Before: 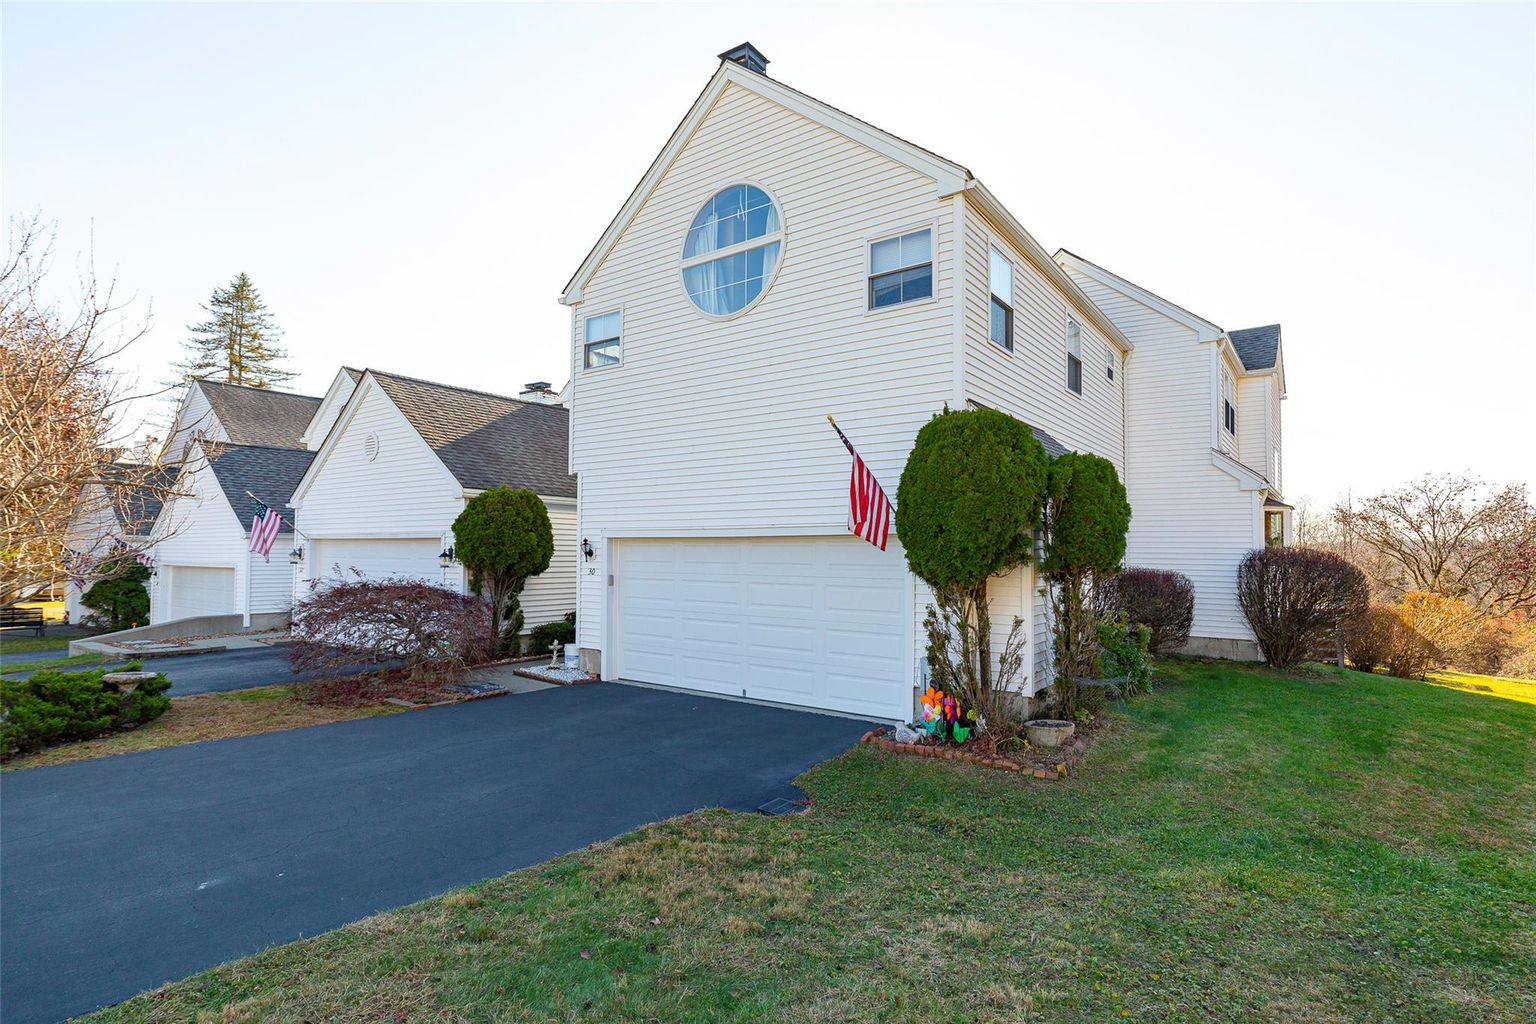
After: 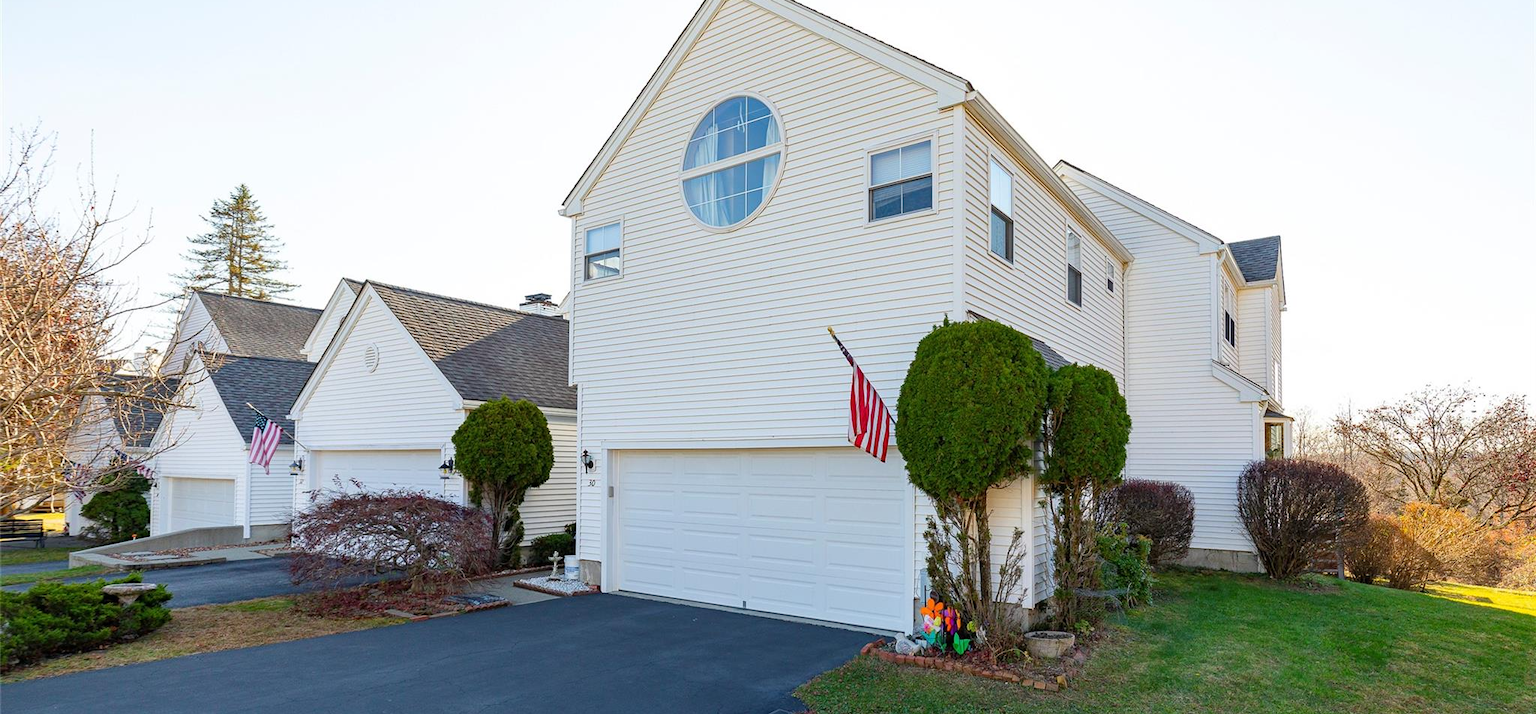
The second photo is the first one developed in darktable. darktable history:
crop and rotate: top 8.665%, bottom 21.474%
